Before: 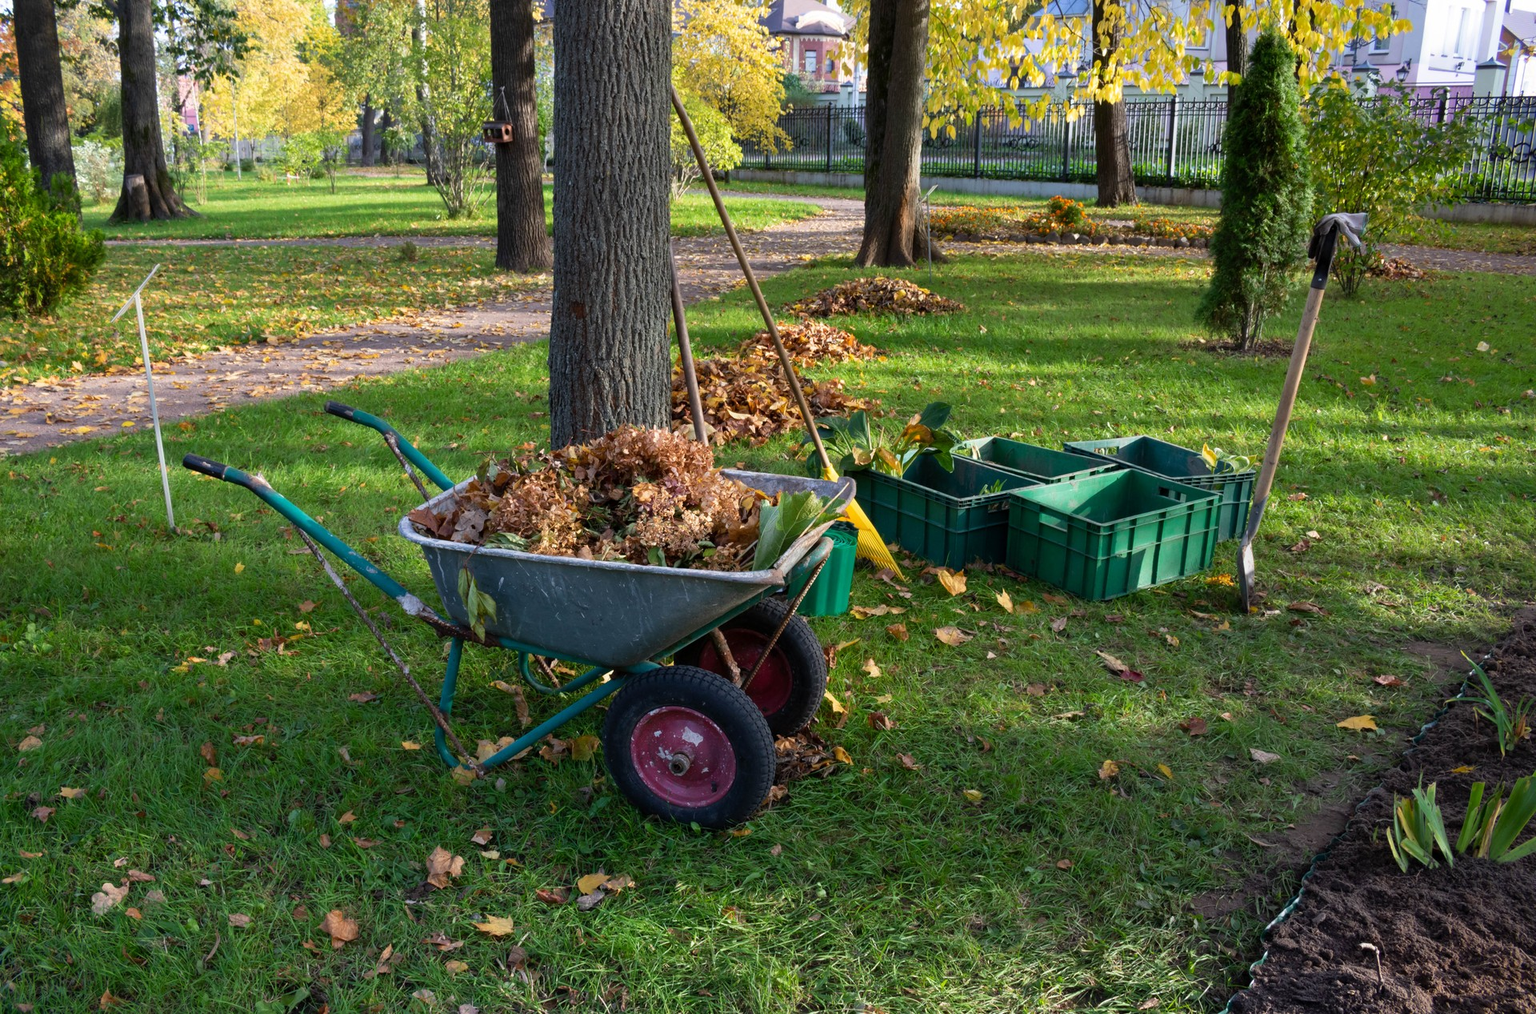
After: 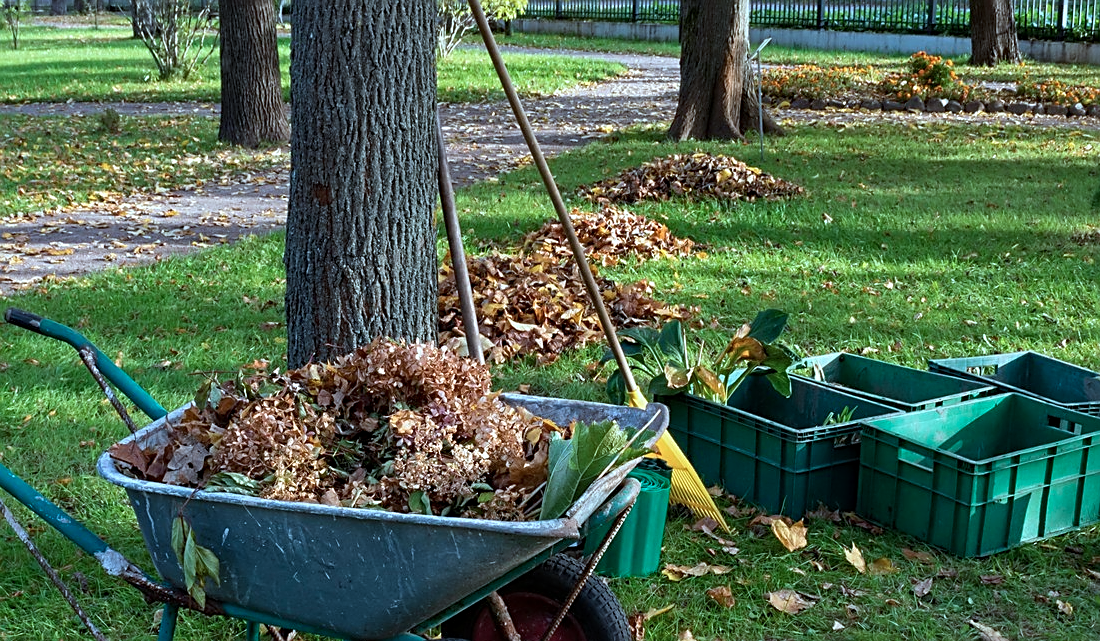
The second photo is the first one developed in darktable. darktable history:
crop: left 20.907%, top 15.283%, right 21.771%, bottom 34.065%
color correction: highlights a* -10.72, highlights b* -19.59
sharpen: on, module defaults
contrast equalizer: y [[0.502, 0.505, 0.512, 0.529, 0.564, 0.588], [0.5 ×6], [0.502, 0.505, 0.512, 0.529, 0.564, 0.588], [0, 0.001, 0.001, 0.004, 0.008, 0.011], [0, 0.001, 0.001, 0.004, 0.008, 0.011]]
